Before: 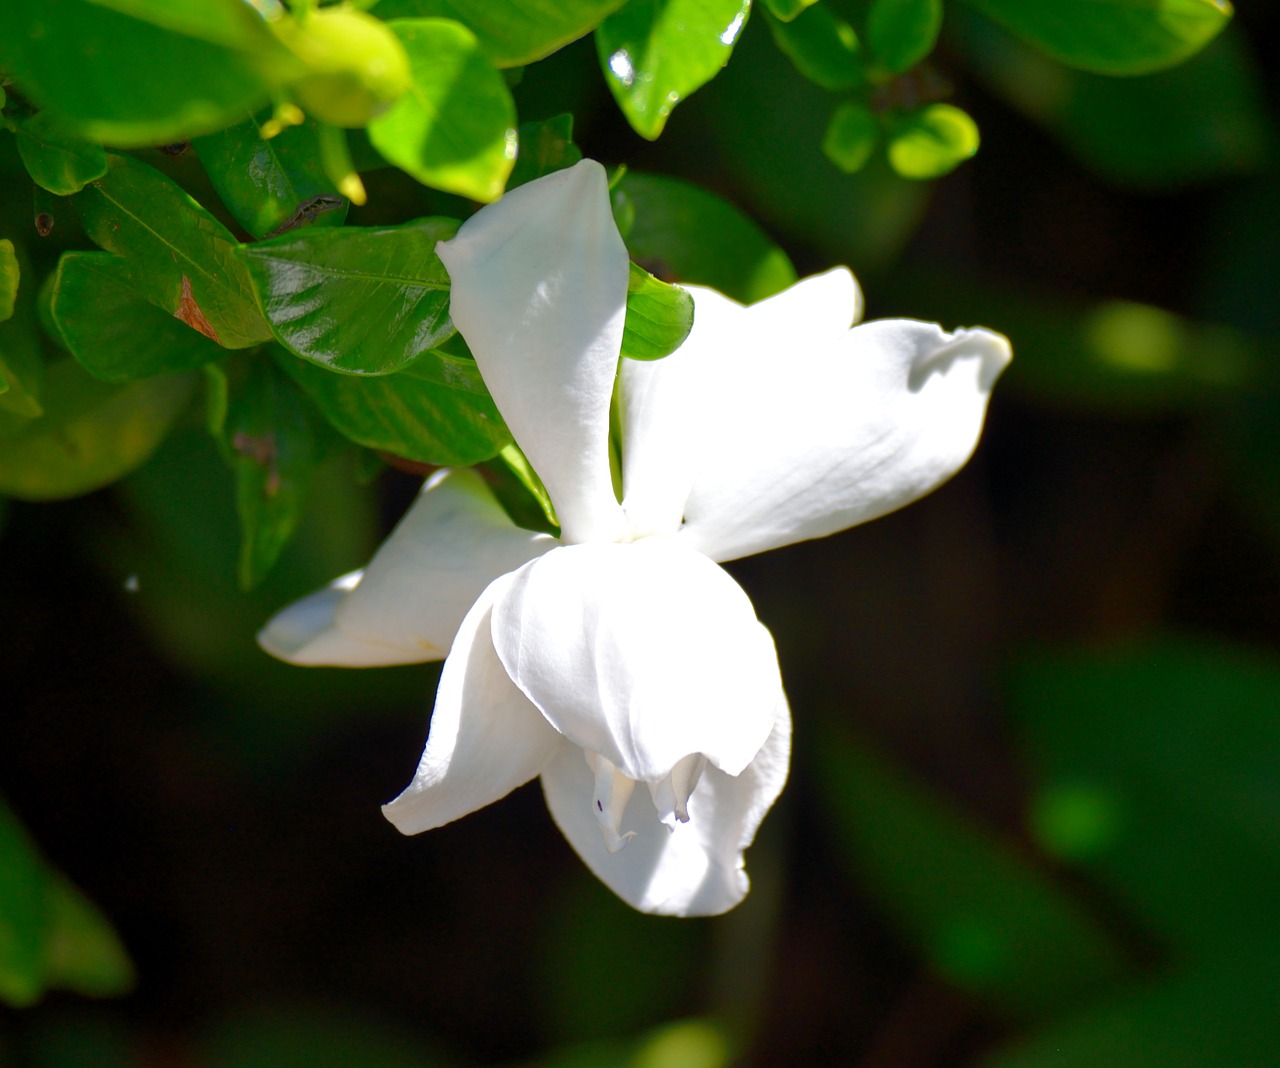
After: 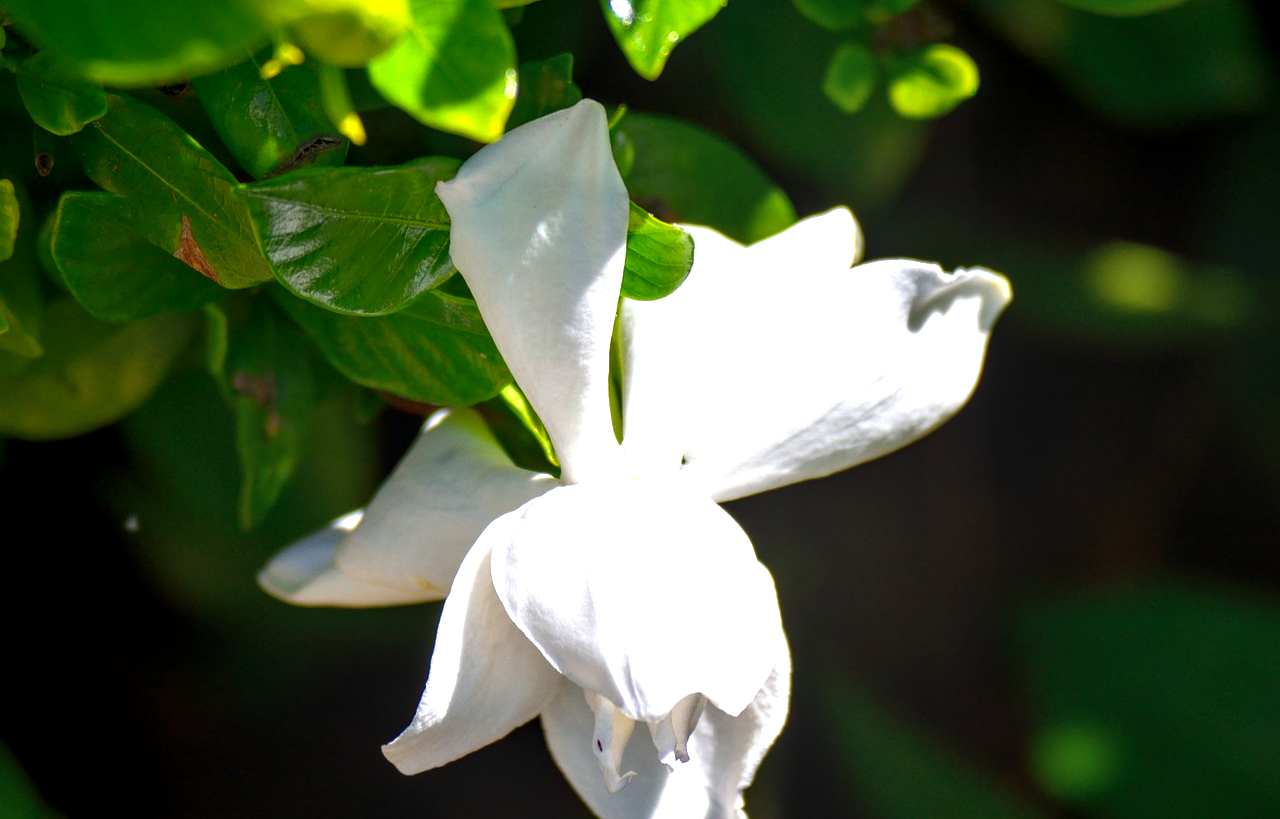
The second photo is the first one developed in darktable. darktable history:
color balance rgb: perceptual brilliance grading › highlights 14.29%, perceptual brilliance grading › mid-tones -5.92%, perceptual brilliance grading › shadows -26.83%, global vibrance 31.18%
crop: top 5.667%, bottom 17.637%
local contrast: detail 130%
